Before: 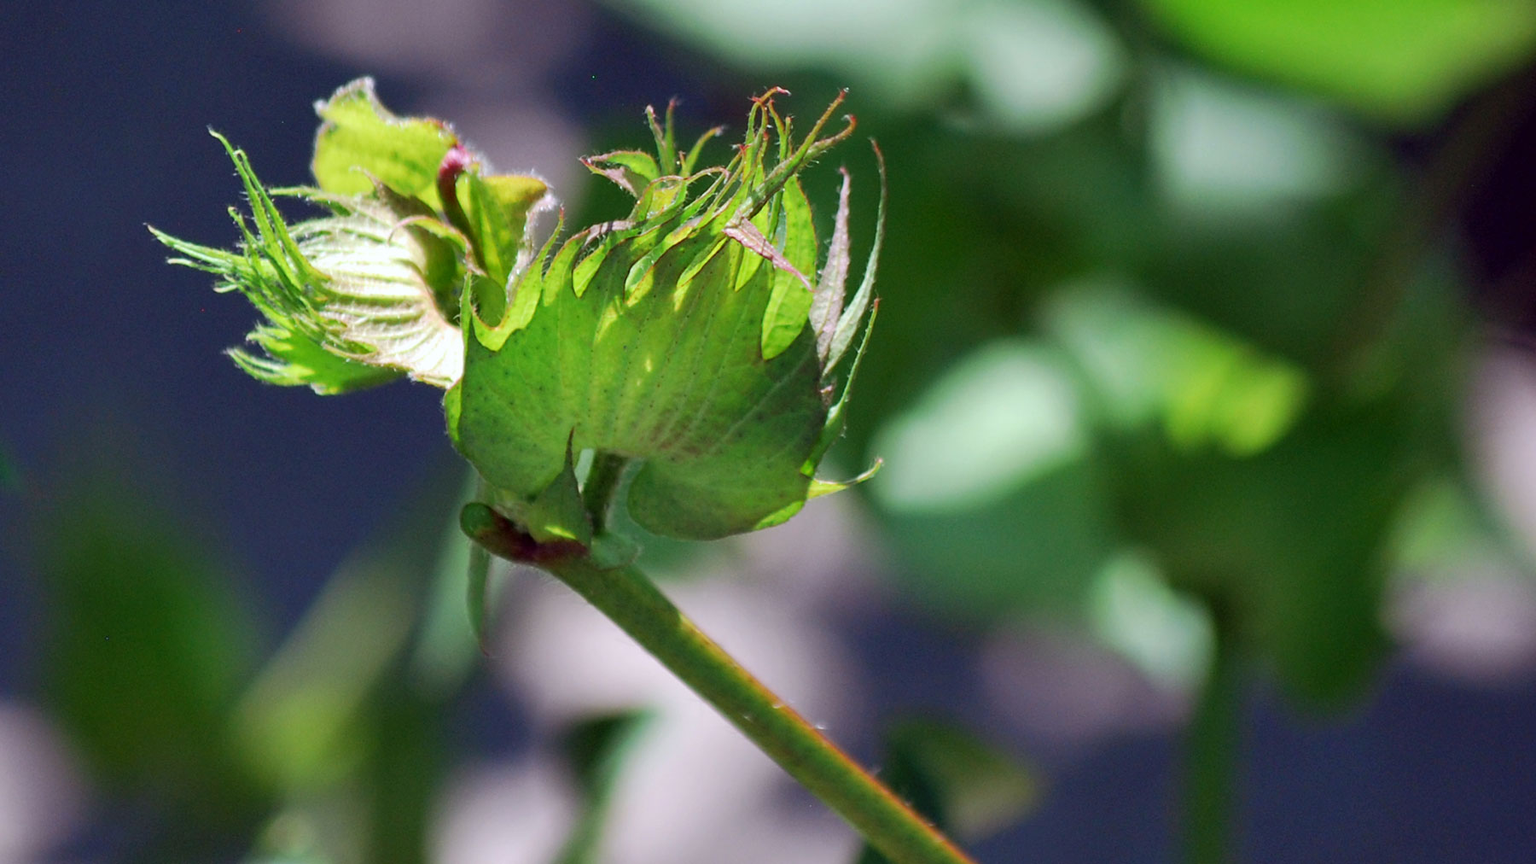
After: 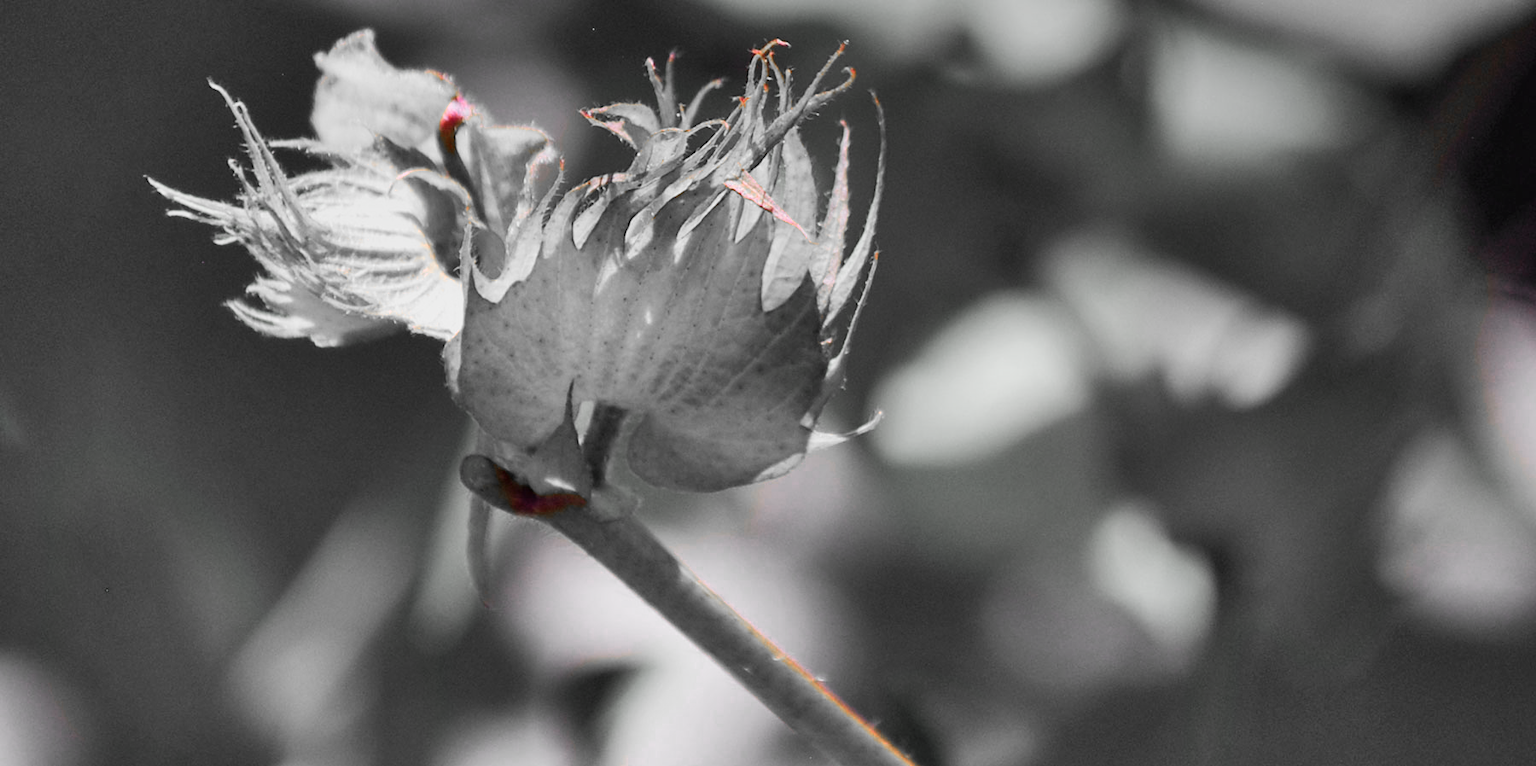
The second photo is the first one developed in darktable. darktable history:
contrast brightness saturation: contrast 0.2, brightness 0.16, saturation 0.22
graduated density: rotation 5.63°, offset 76.9
color zones: curves: ch0 [(0, 0.65) (0.096, 0.644) (0.221, 0.539) (0.429, 0.5) (0.571, 0.5) (0.714, 0.5) (0.857, 0.5) (1, 0.65)]; ch1 [(0, 0.5) (0.143, 0.5) (0.257, -0.002) (0.429, 0.04) (0.571, -0.001) (0.714, -0.015) (0.857, 0.024) (1, 0.5)]
shadows and highlights: shadows 52.42, soften with gaussian
crop and rotate: top 5.609%, bottom 5.609%
